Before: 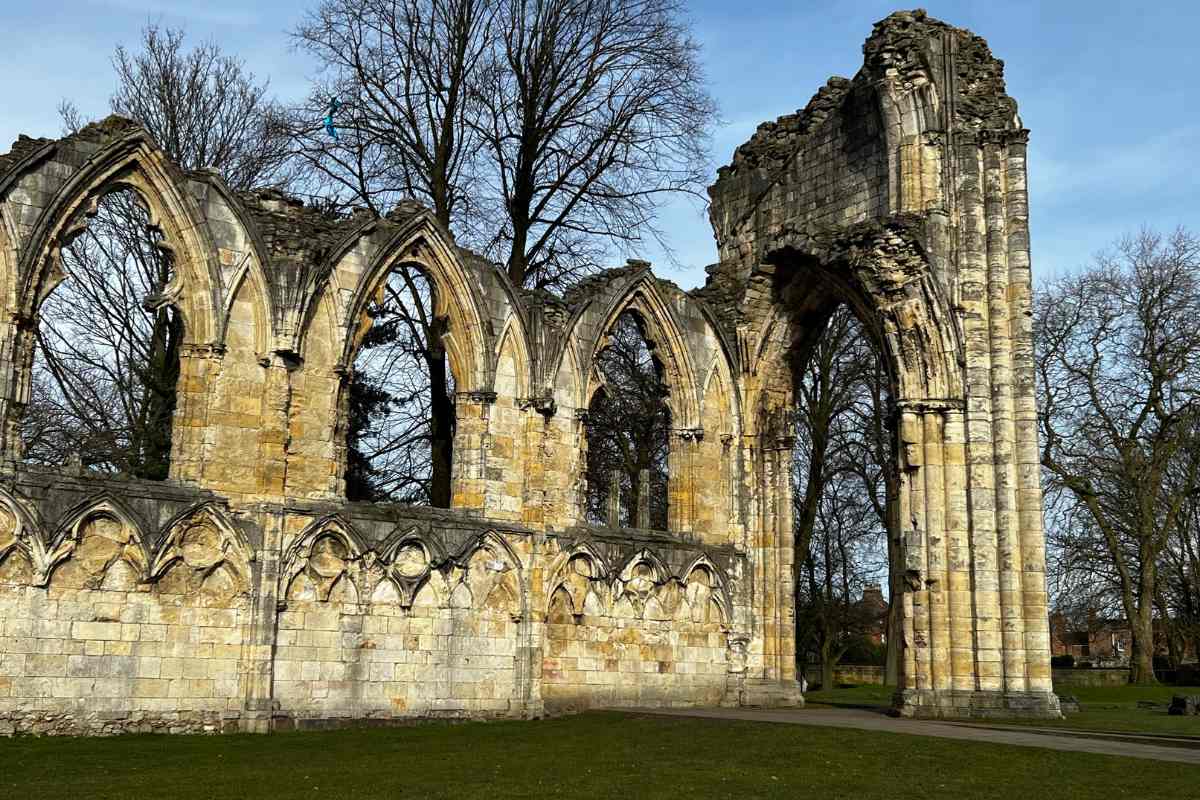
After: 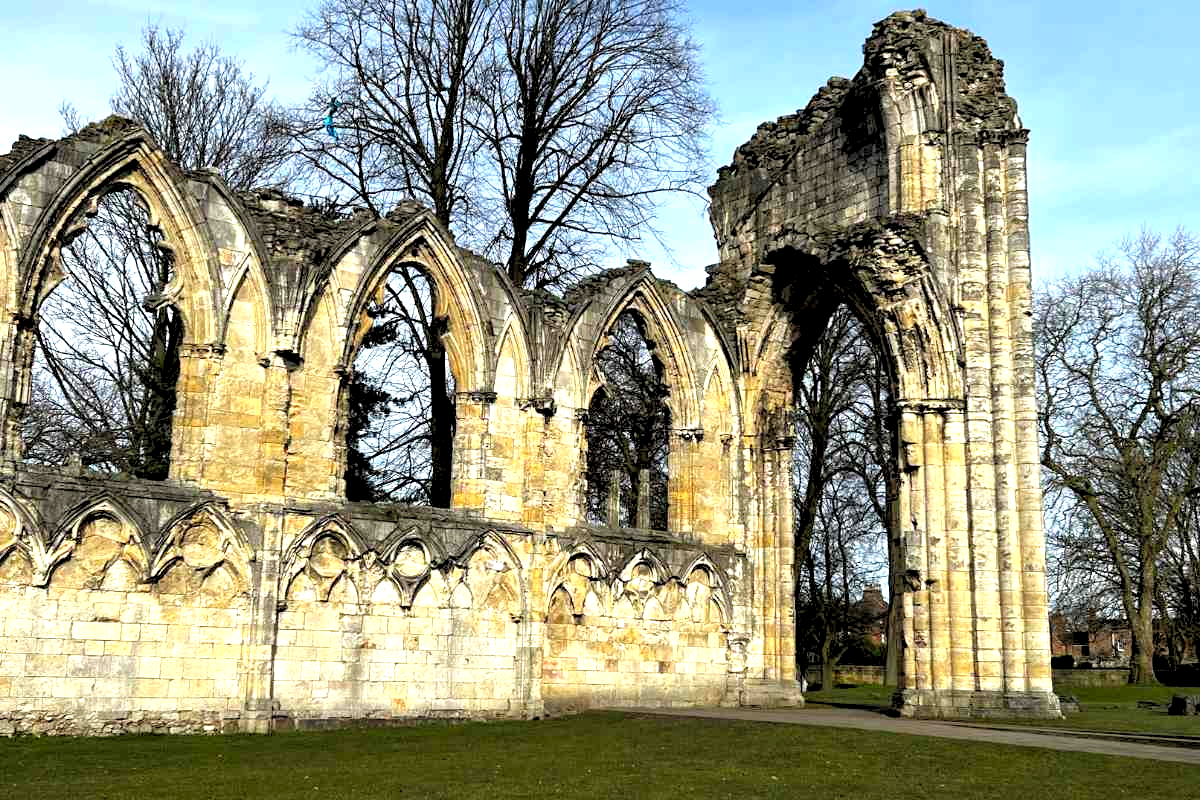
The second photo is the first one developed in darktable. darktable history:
exposure: exposure 0.661 EV, compensate highlight preservation false
rgb levels: levels [[0.013, 0.434, 0.89], [0, 0.5, 1], [0, 0.5, 1]]
